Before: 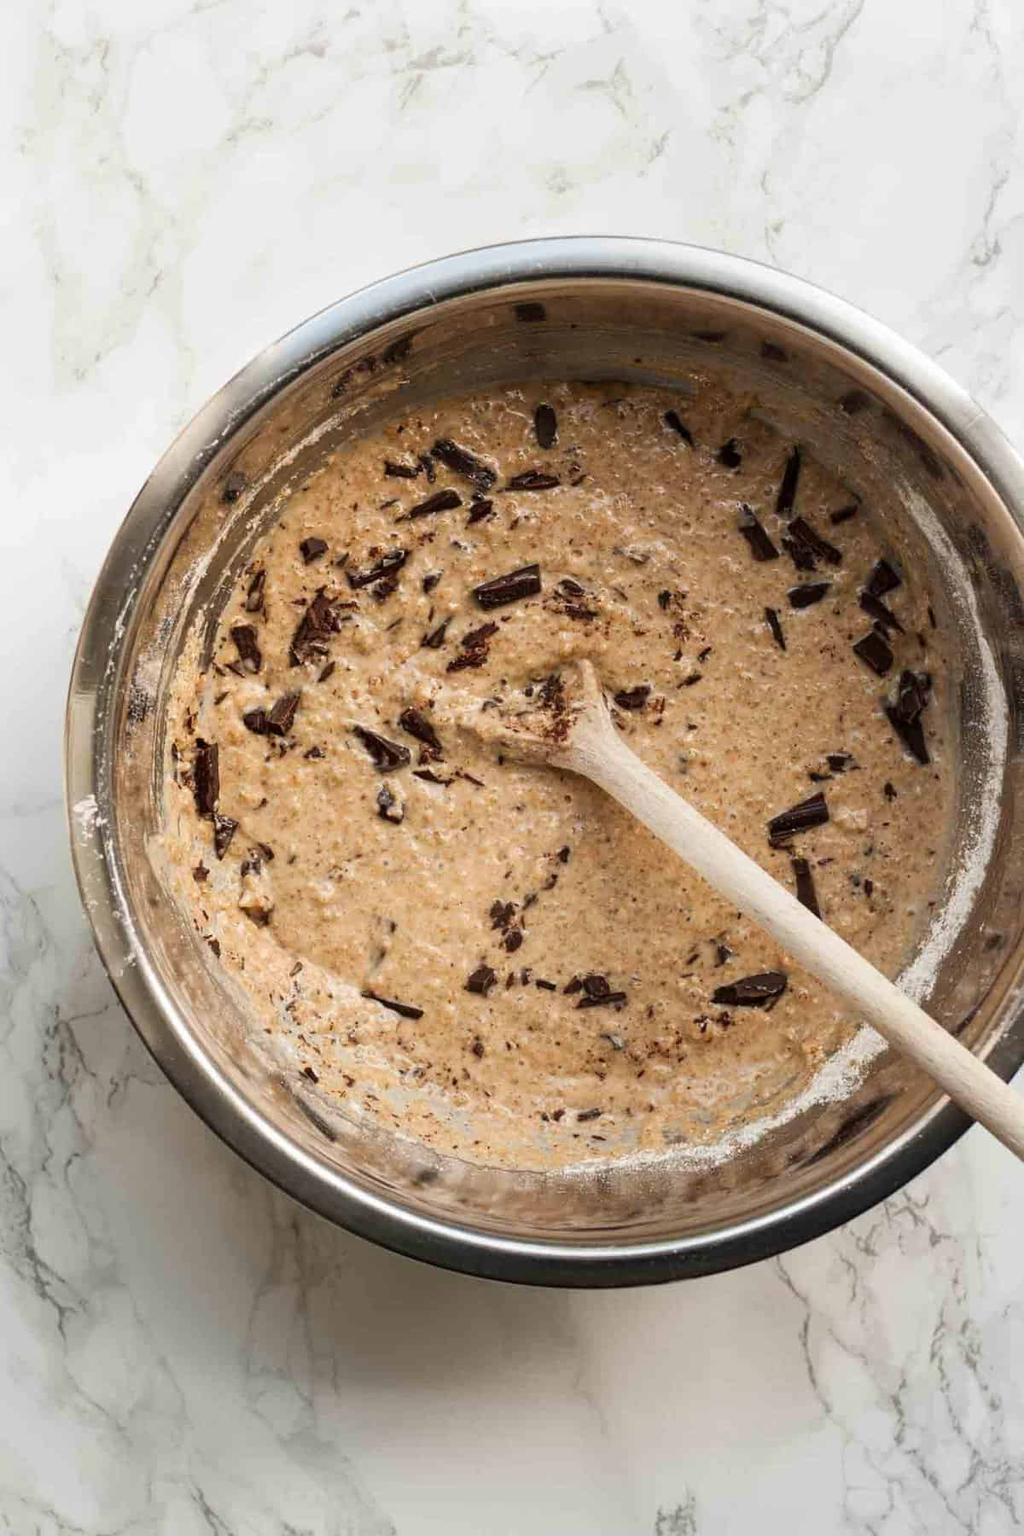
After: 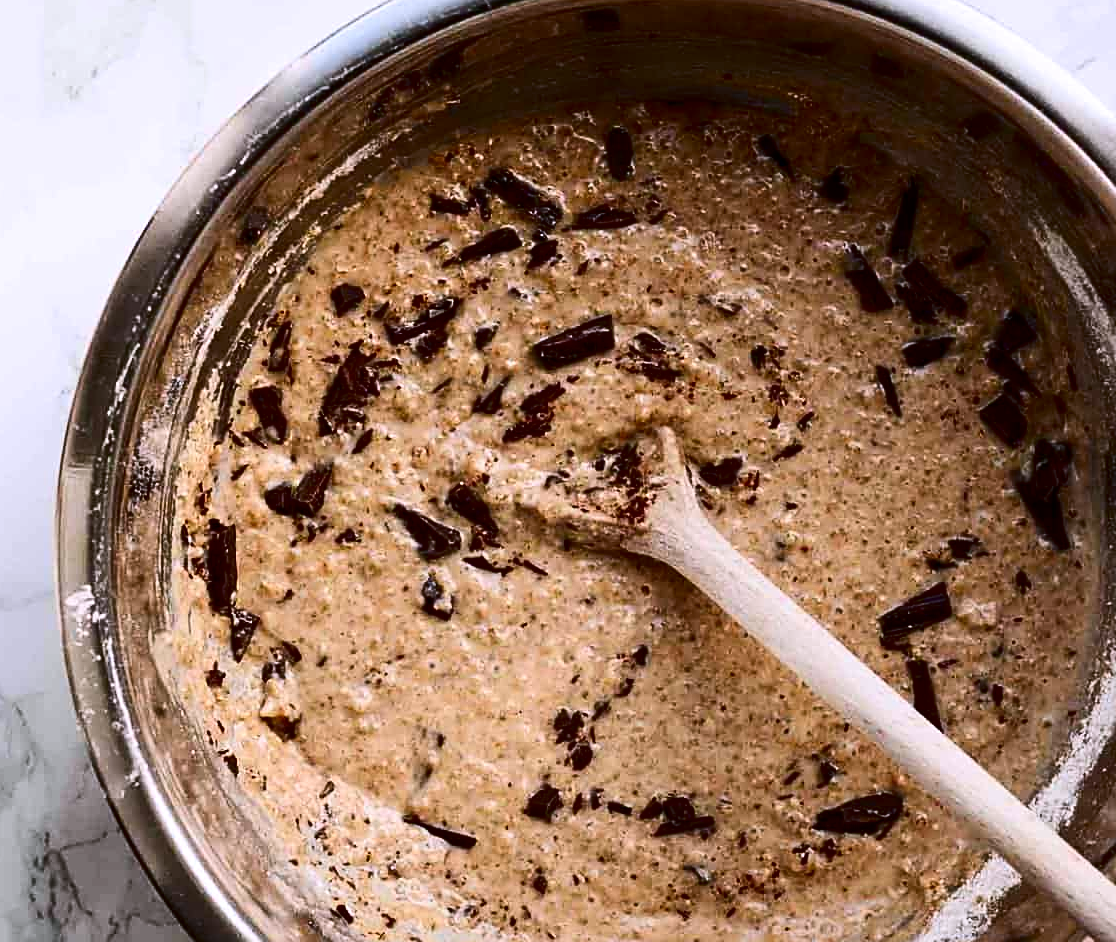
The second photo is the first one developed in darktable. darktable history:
crop: left 1.744%, top 19.225%, right 5.069%, bottom 28.357%
white balance: red 1.004, blue 1.096
sharpen: on, module defaults
contrast brightness saturation: contrast 0.24, brightness -0.24, saturation 0.14
